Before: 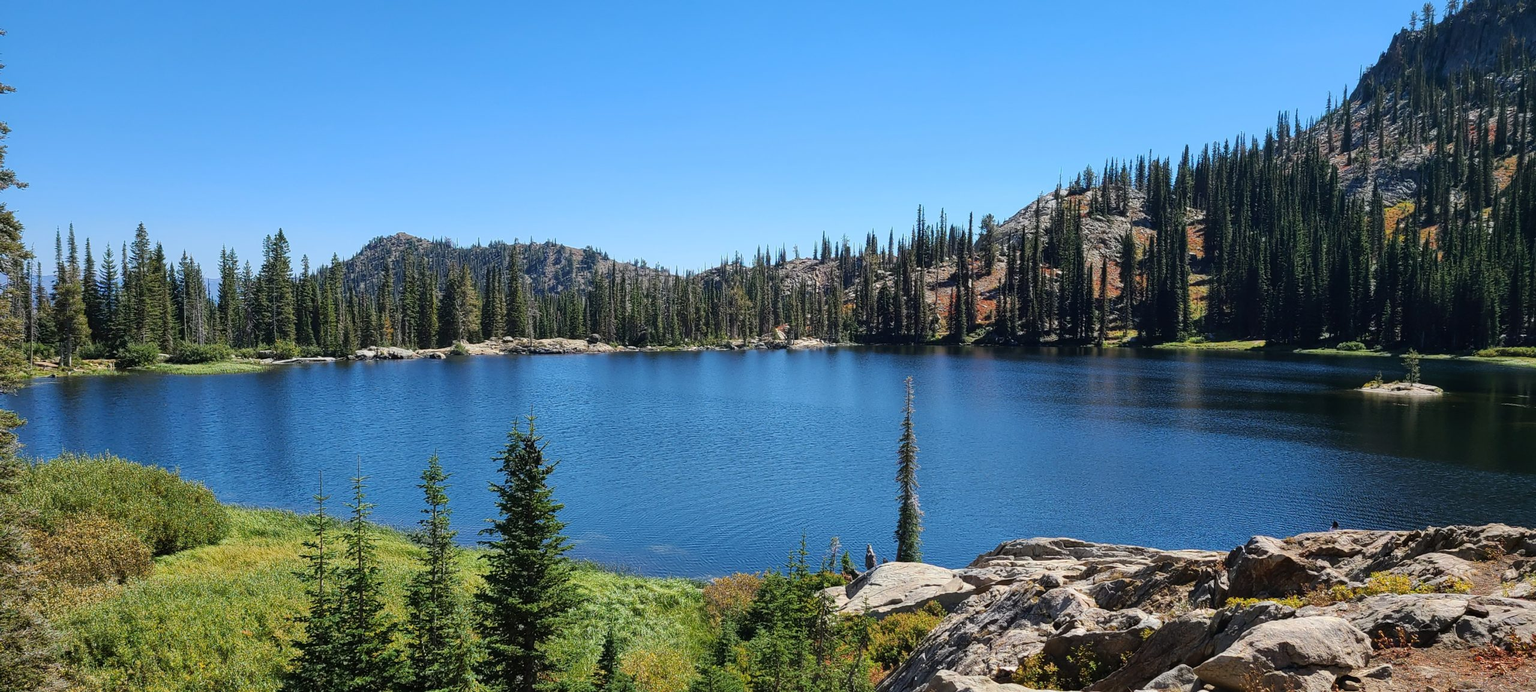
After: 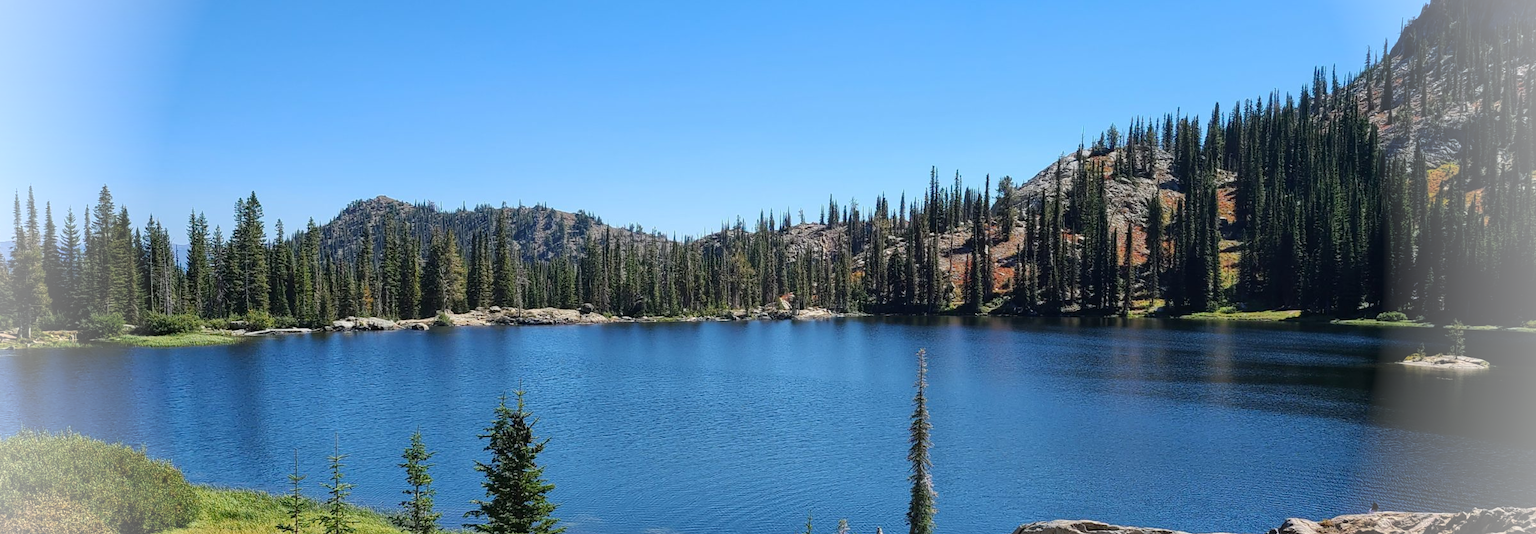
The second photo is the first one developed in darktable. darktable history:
crop: left 2.794%, top 7.032%, right 3.166%, bottom 20.241%
vignetting: fall-off radius 81.82%, brightness 1, saturation -0.491
